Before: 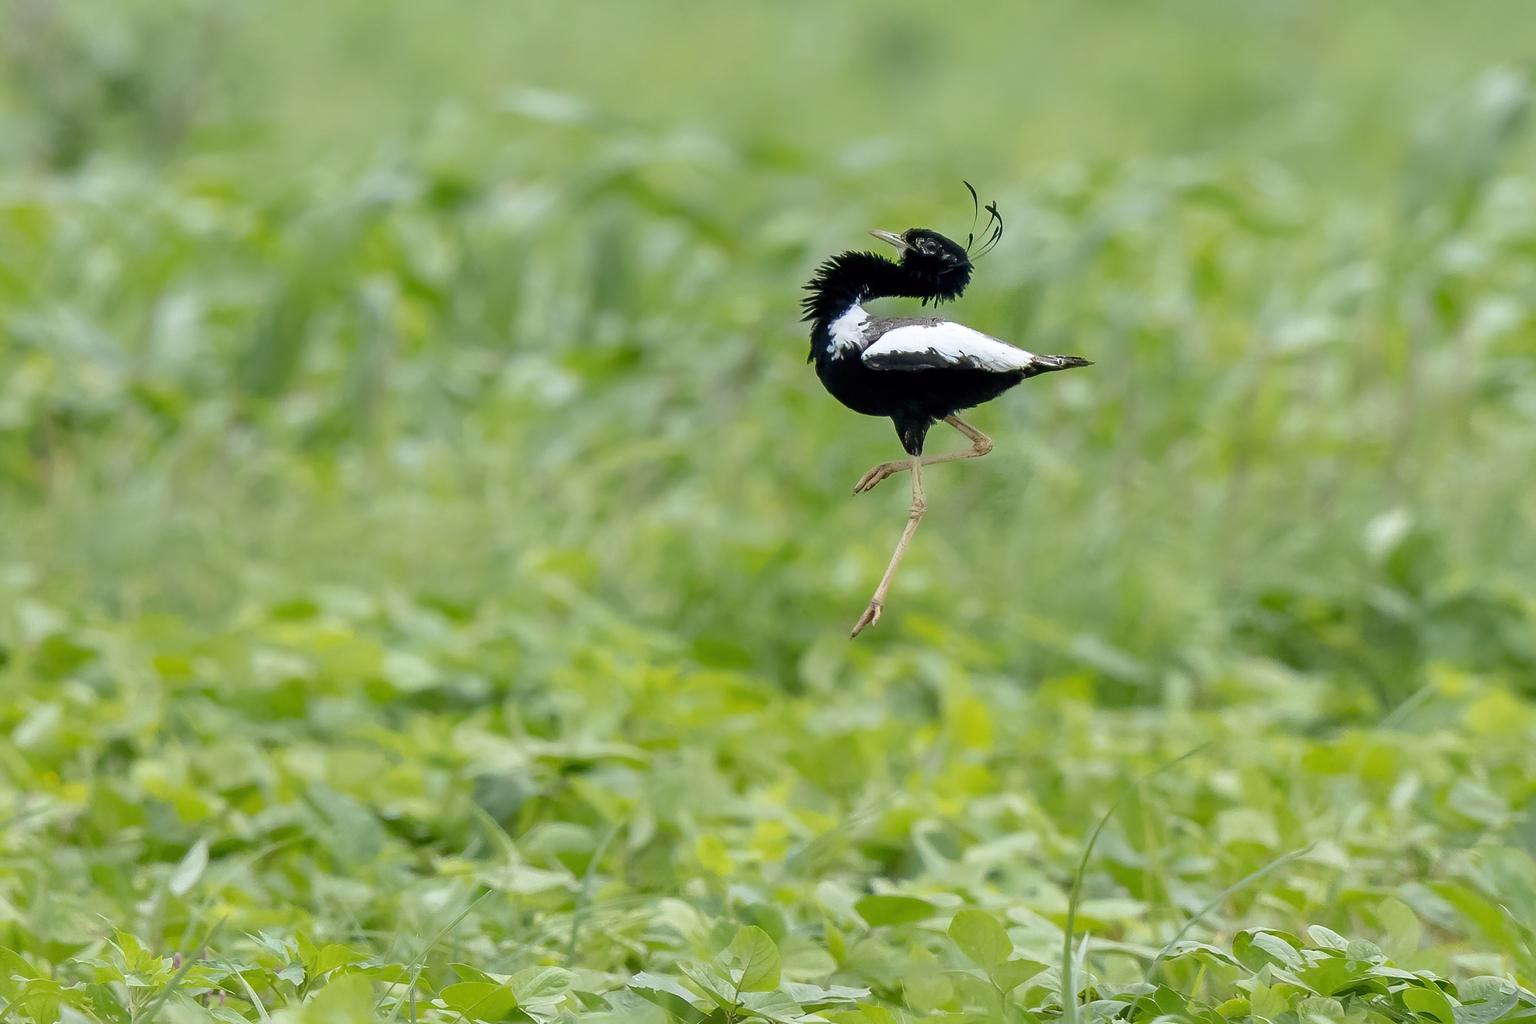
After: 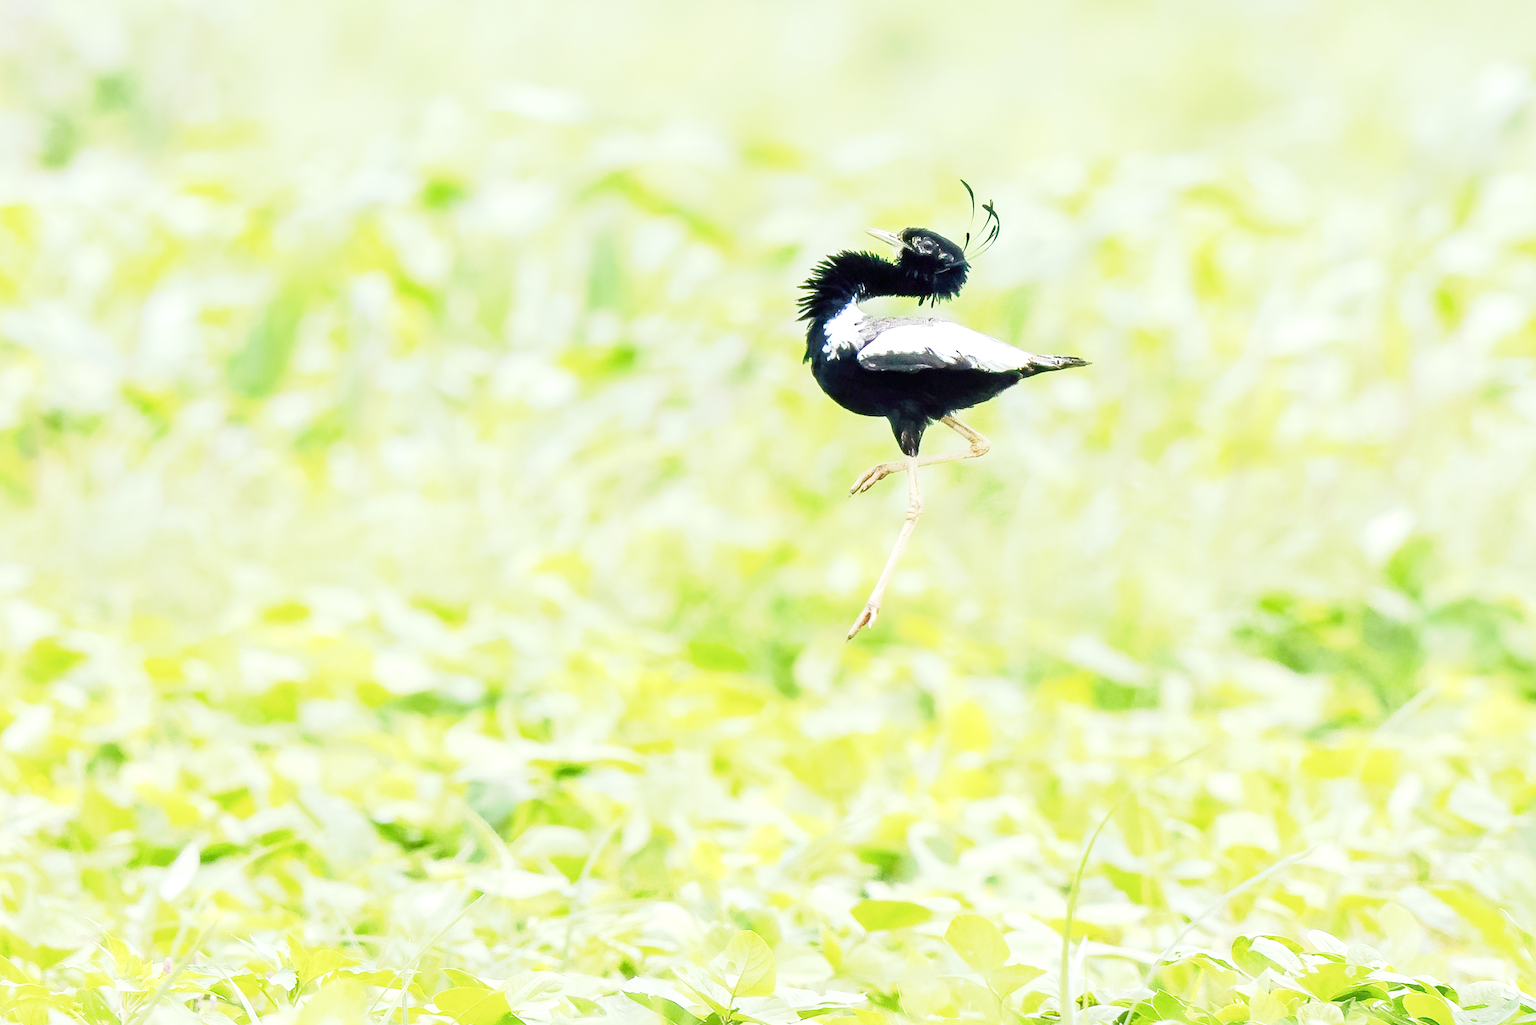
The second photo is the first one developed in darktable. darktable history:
levels: levels [0, 0.478, 1]
crop and rotate: left 0.787%, top 0.317%, bottom 0.343%
base curve: curves: ch0 [(0, 0) (0.088, 0.125) (0.176, 0.251) (0.354, 0.501) (0.613, 0.749) (1, 0.877)], preserve colors none
exposure: exposure 1.516 EV, compensate highlight preservation false
tone equalizer: mask exposure compensation -0.506 EV
